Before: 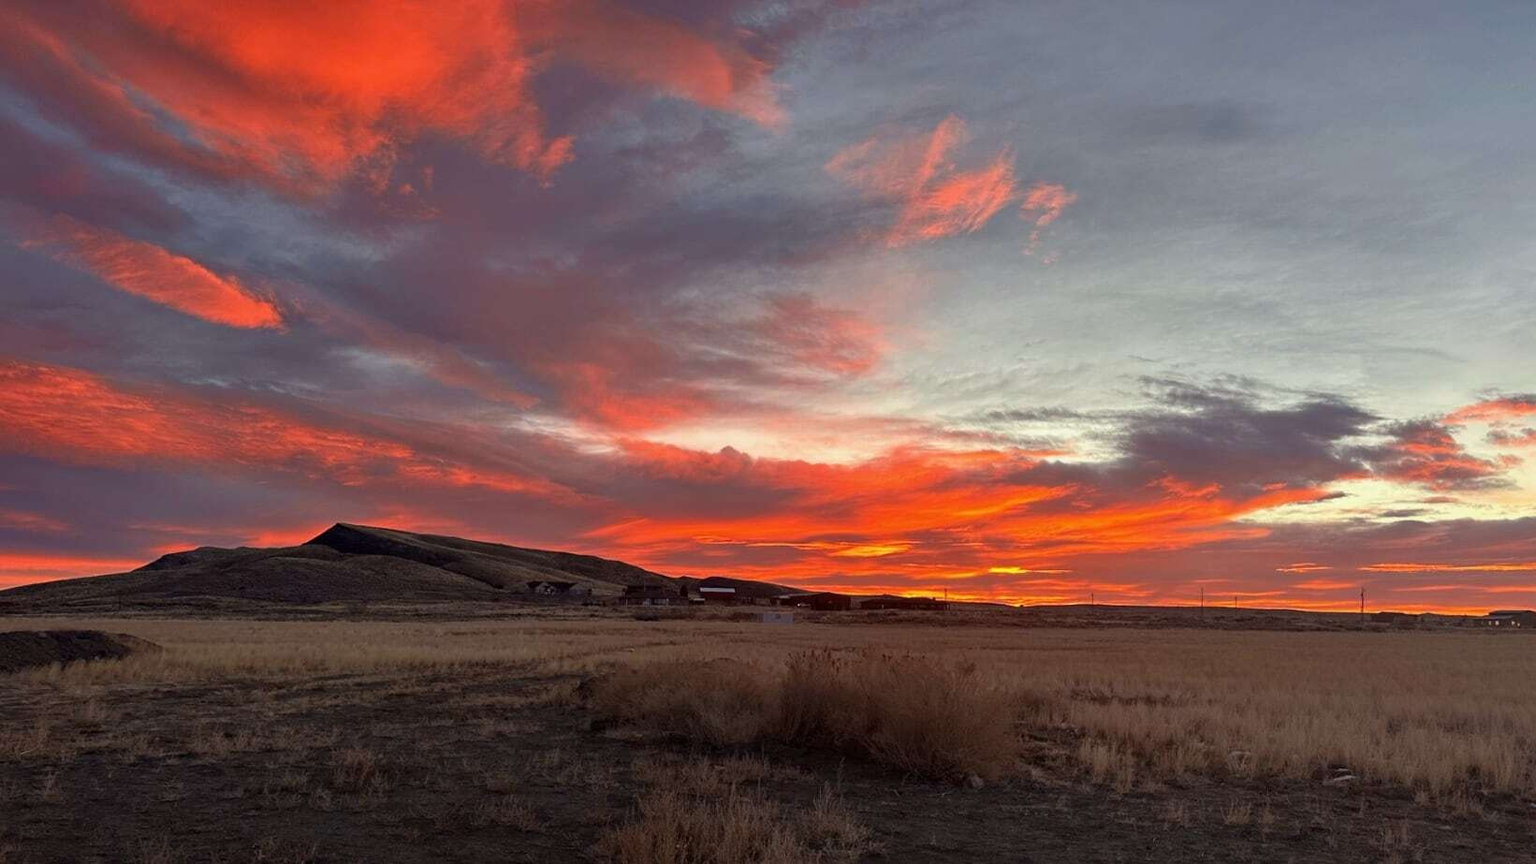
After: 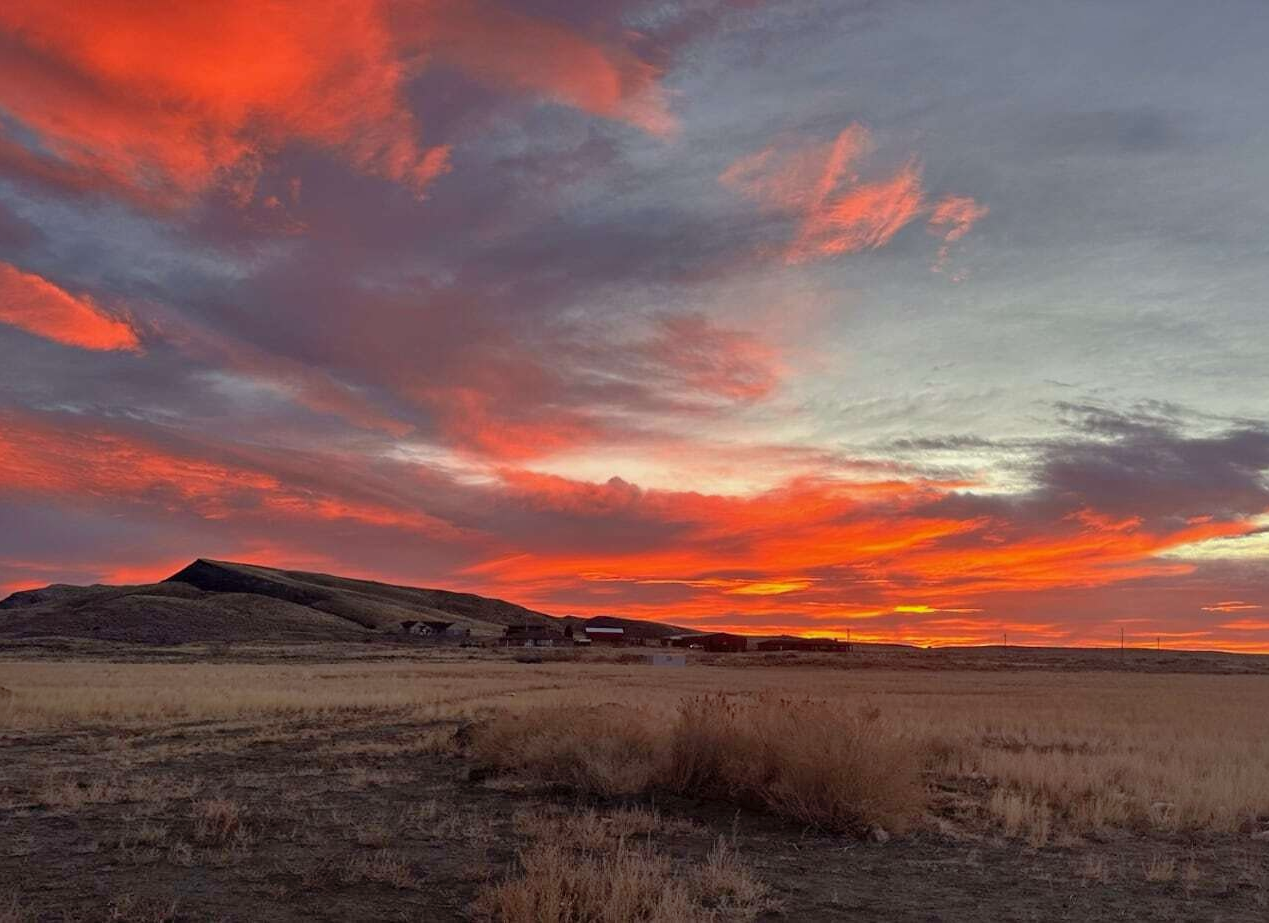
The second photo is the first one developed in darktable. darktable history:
crop: left 9.892%, right 12.726%
shadows and highlights: on, module defaults
